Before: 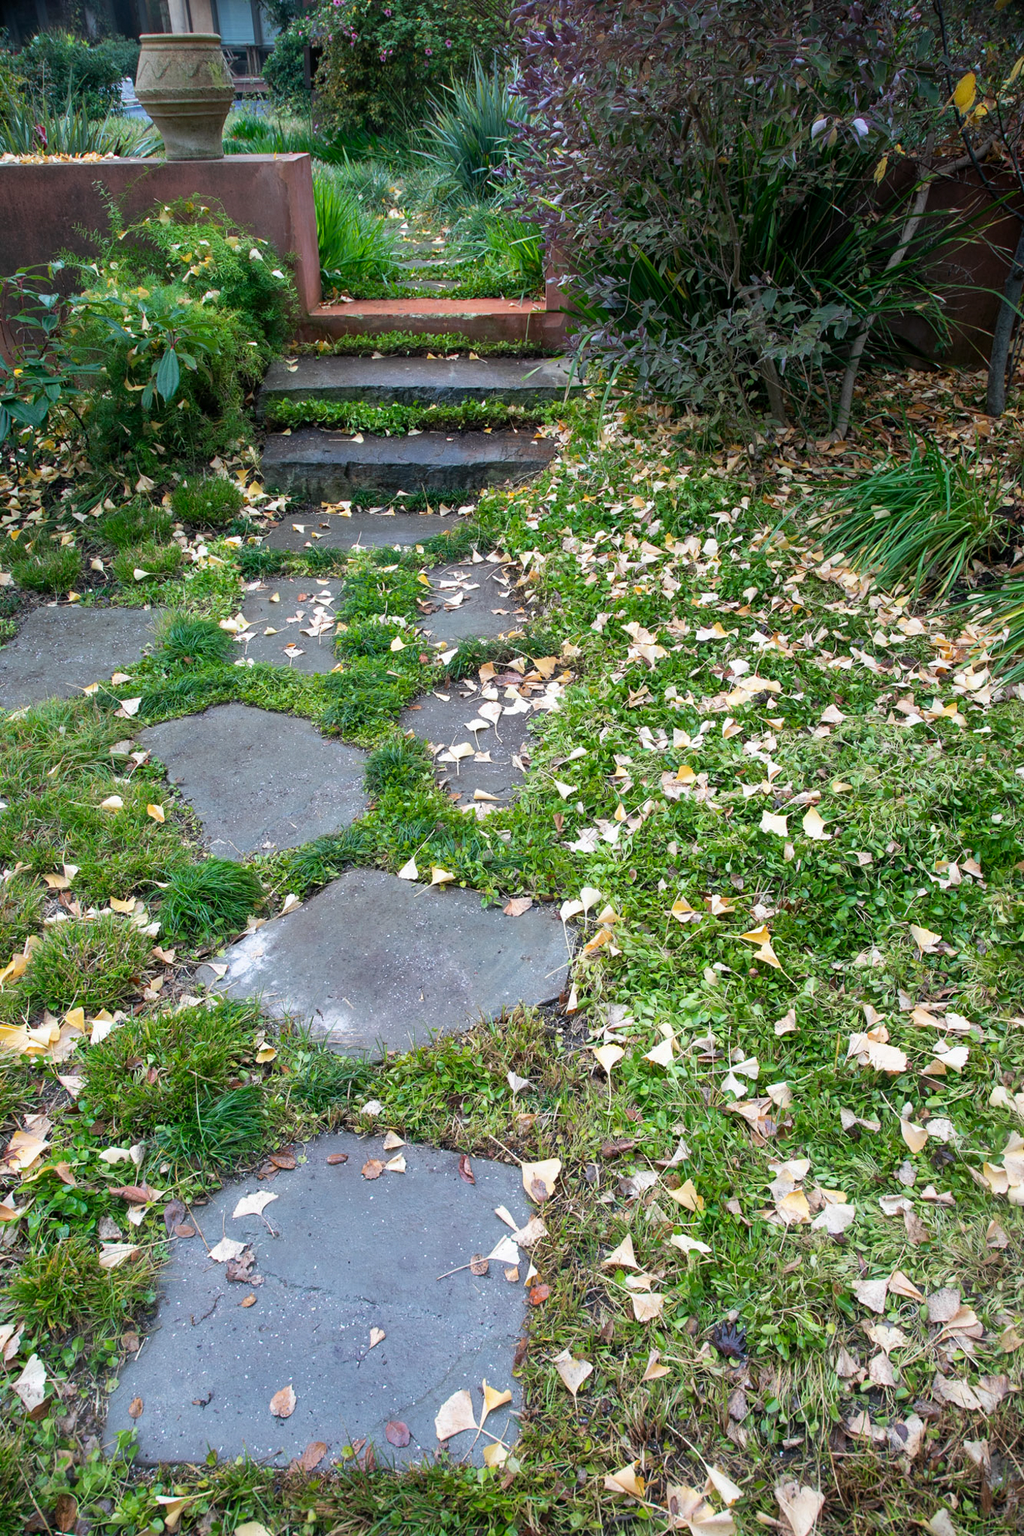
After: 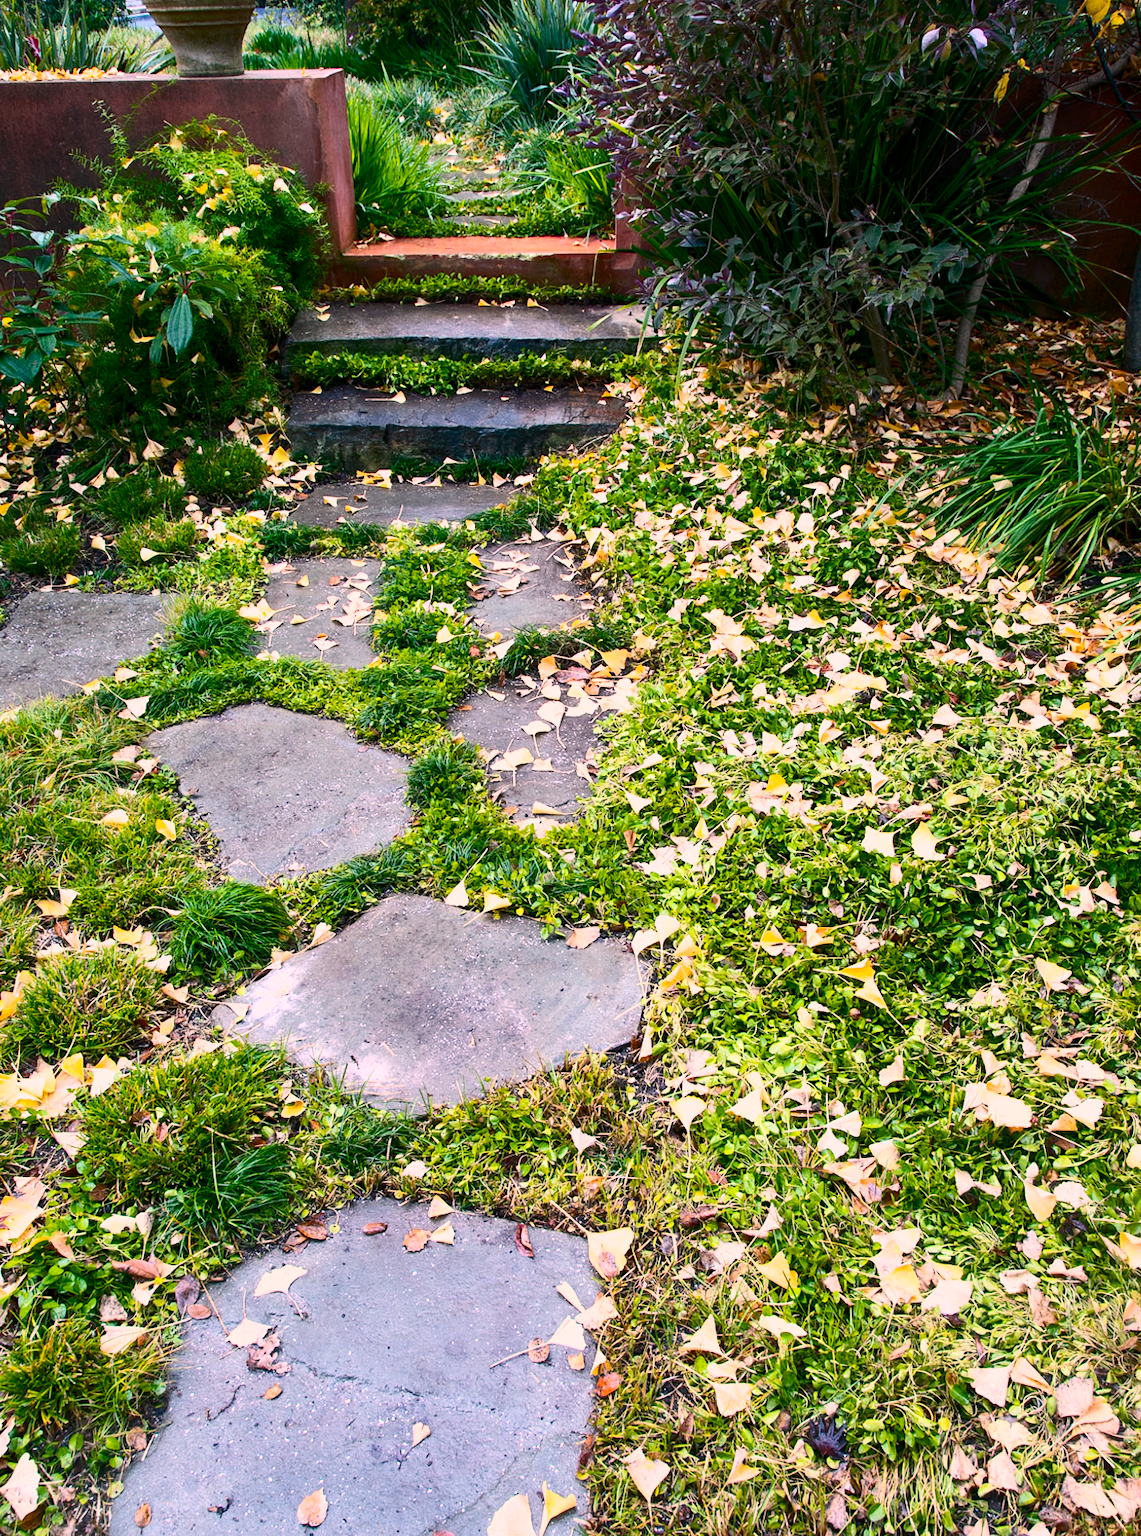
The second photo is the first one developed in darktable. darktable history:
crop: left 1.224%, top 6.14%, right 1.448%, bottom 6.802%
contrast brightness saturation: contrast 0.391, brightness 0.103
color balance rgb: highlights gain › chroma 4.465%, highlights gain › hue 33.36°, perceptual saturation grading › global saturation 35.811%, perceptual saturation grading › shadows 35.991%
